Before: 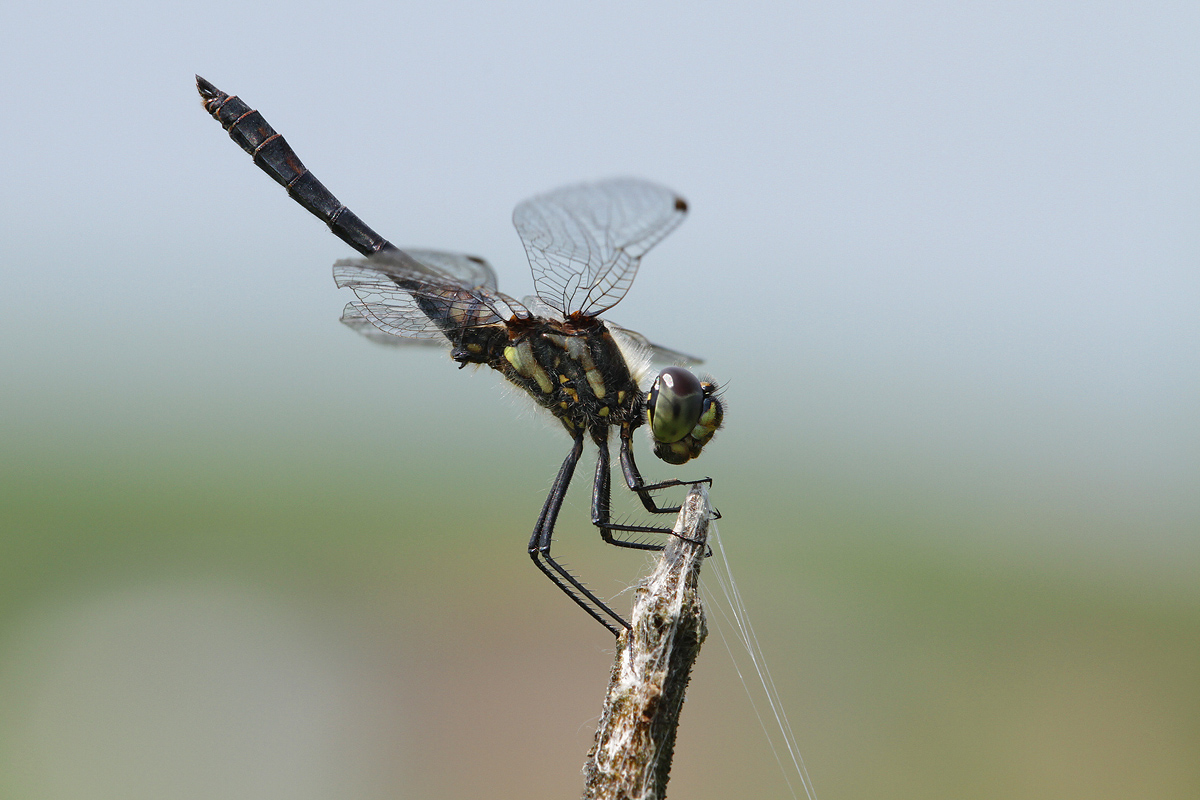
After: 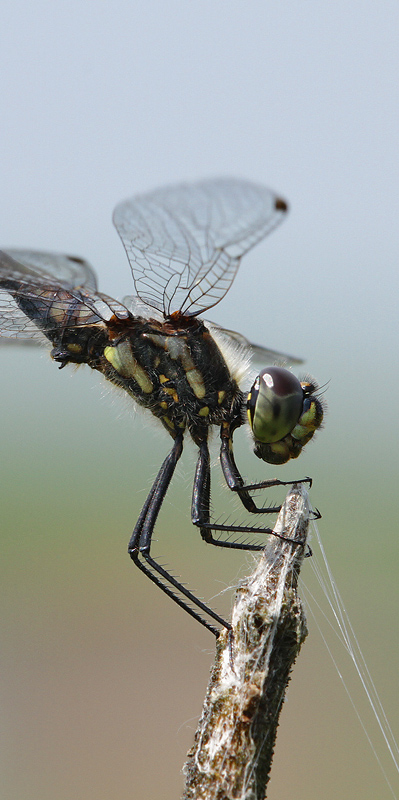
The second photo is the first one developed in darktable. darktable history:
crop: left 33.36%, right 33.36%
white balance: red 1, blue 1
